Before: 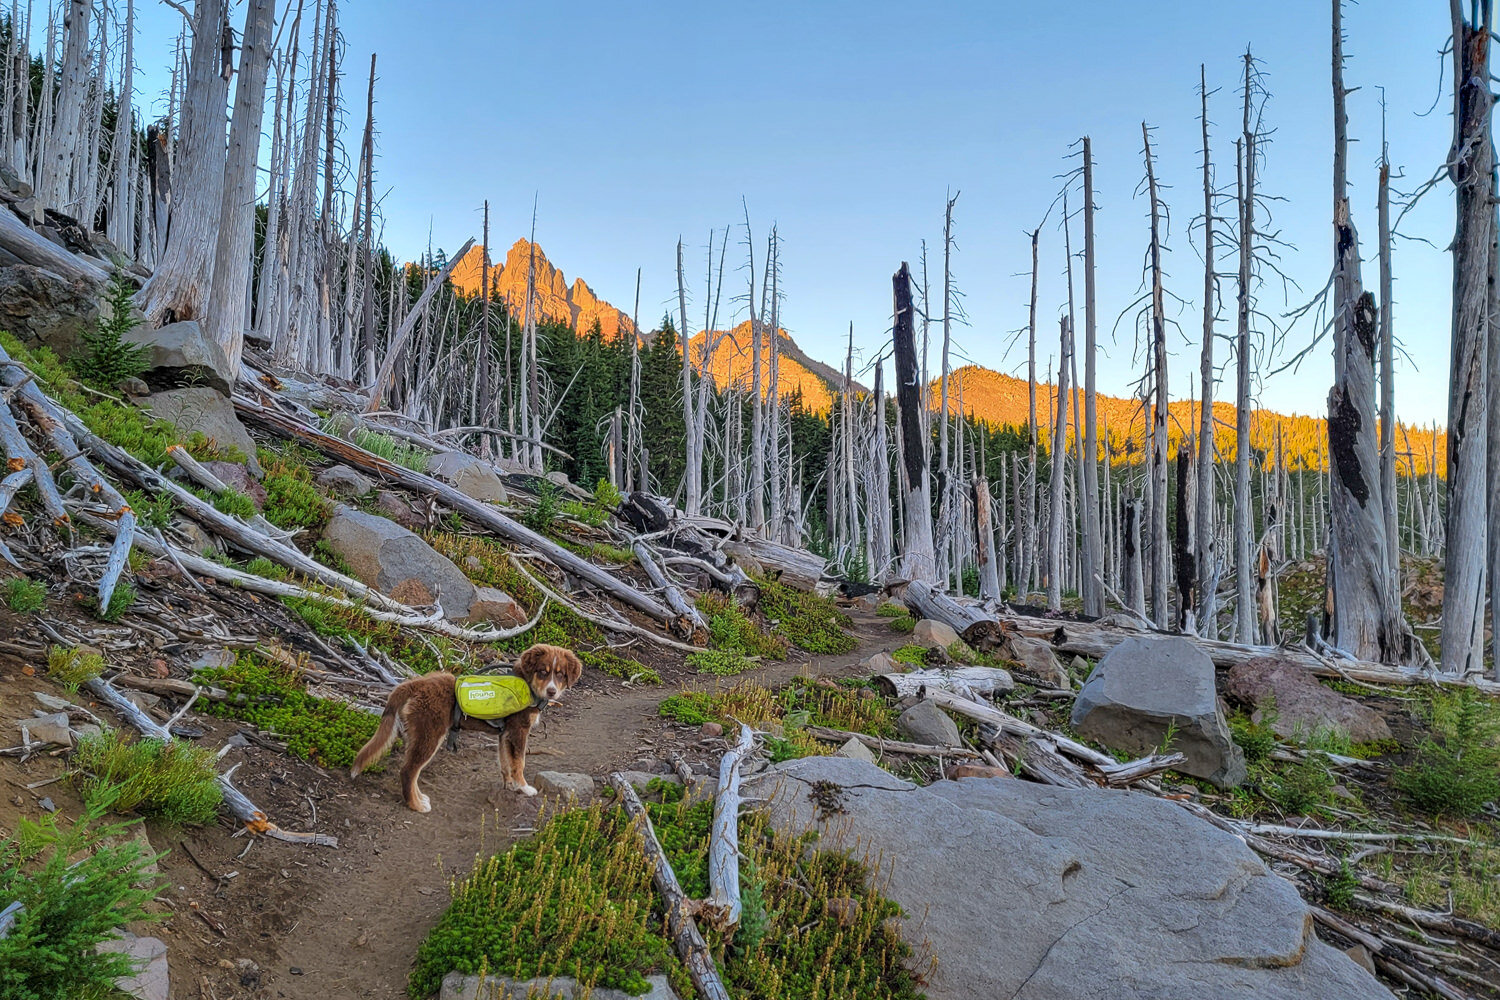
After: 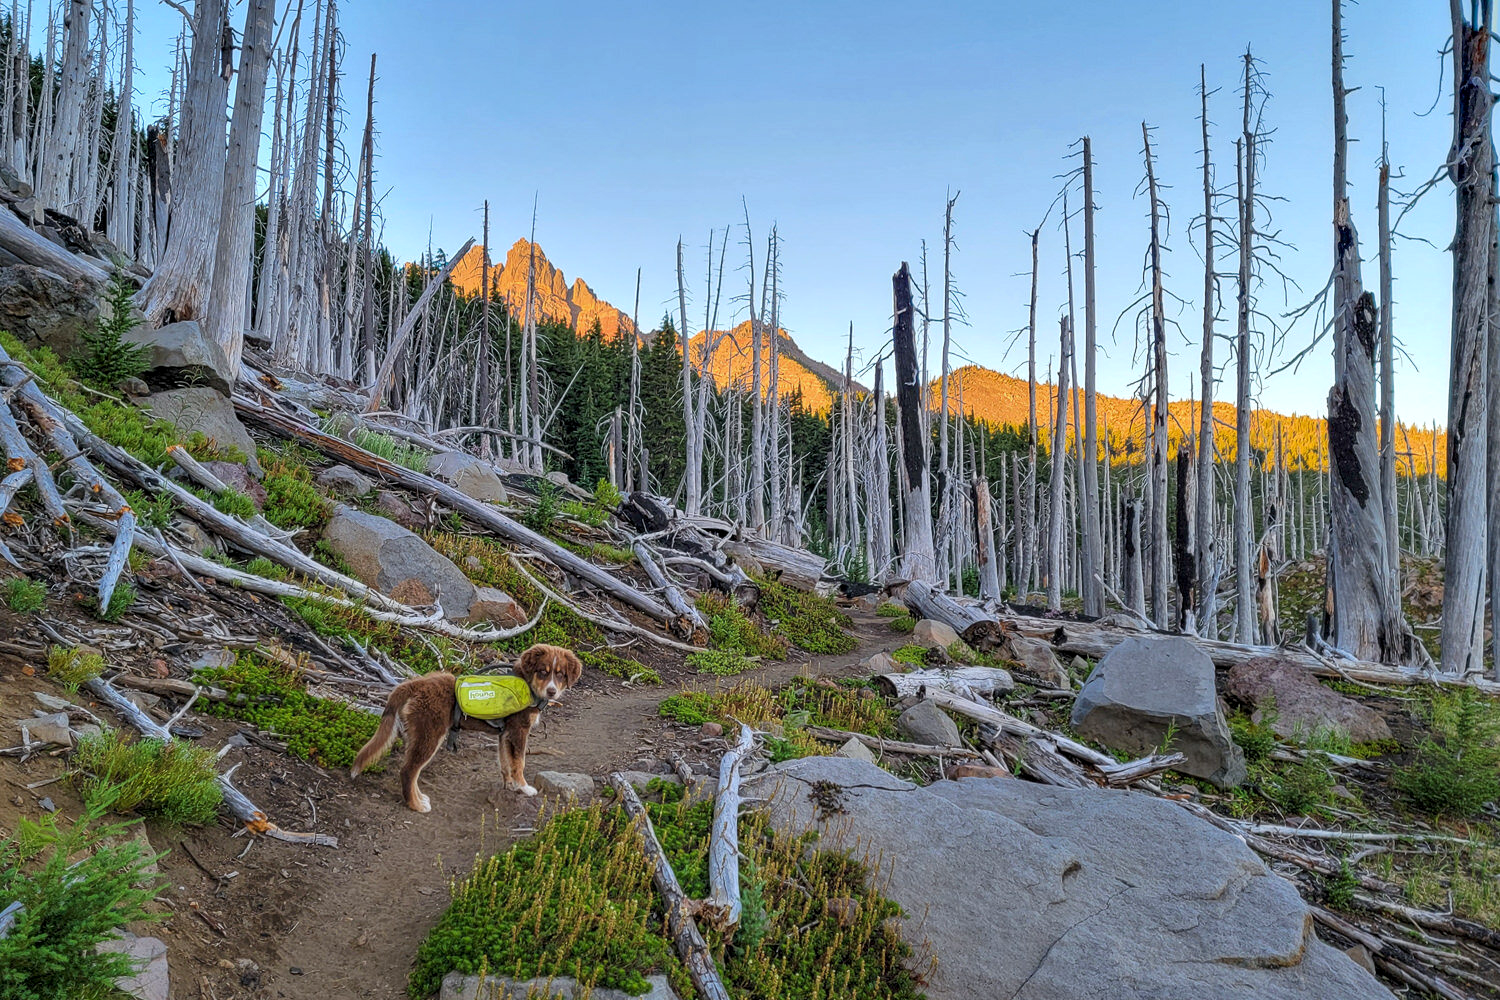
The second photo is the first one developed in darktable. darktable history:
white balance: red 0.988, blue 1.017
local contrast: highlights 100%, shadows 100%, detail 120%, midtone range 0.2
